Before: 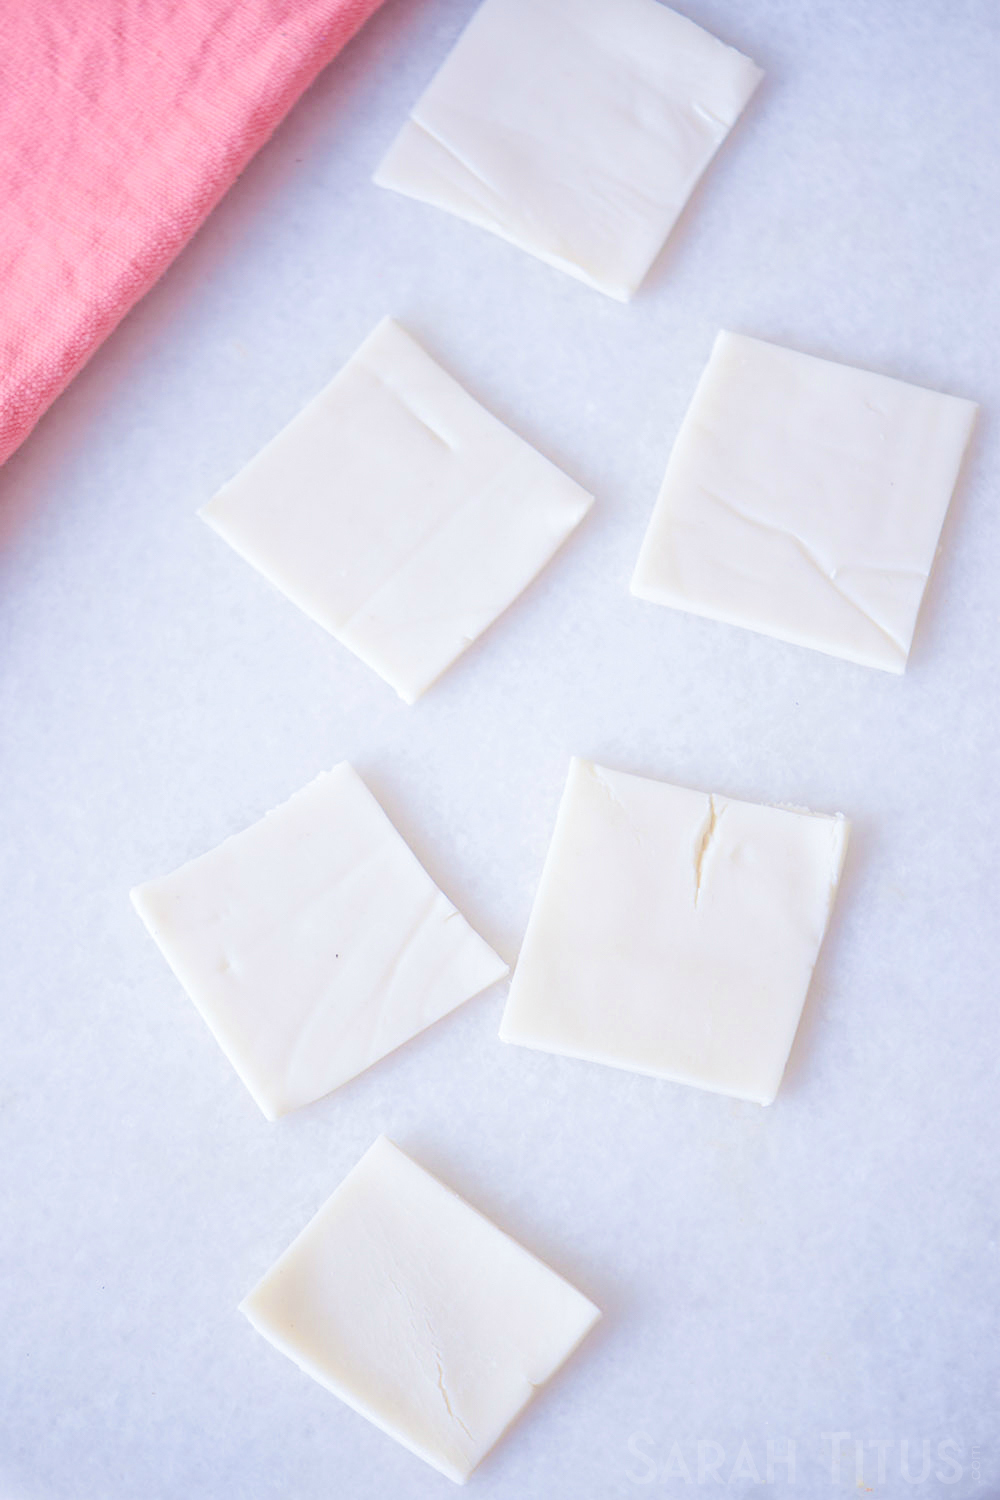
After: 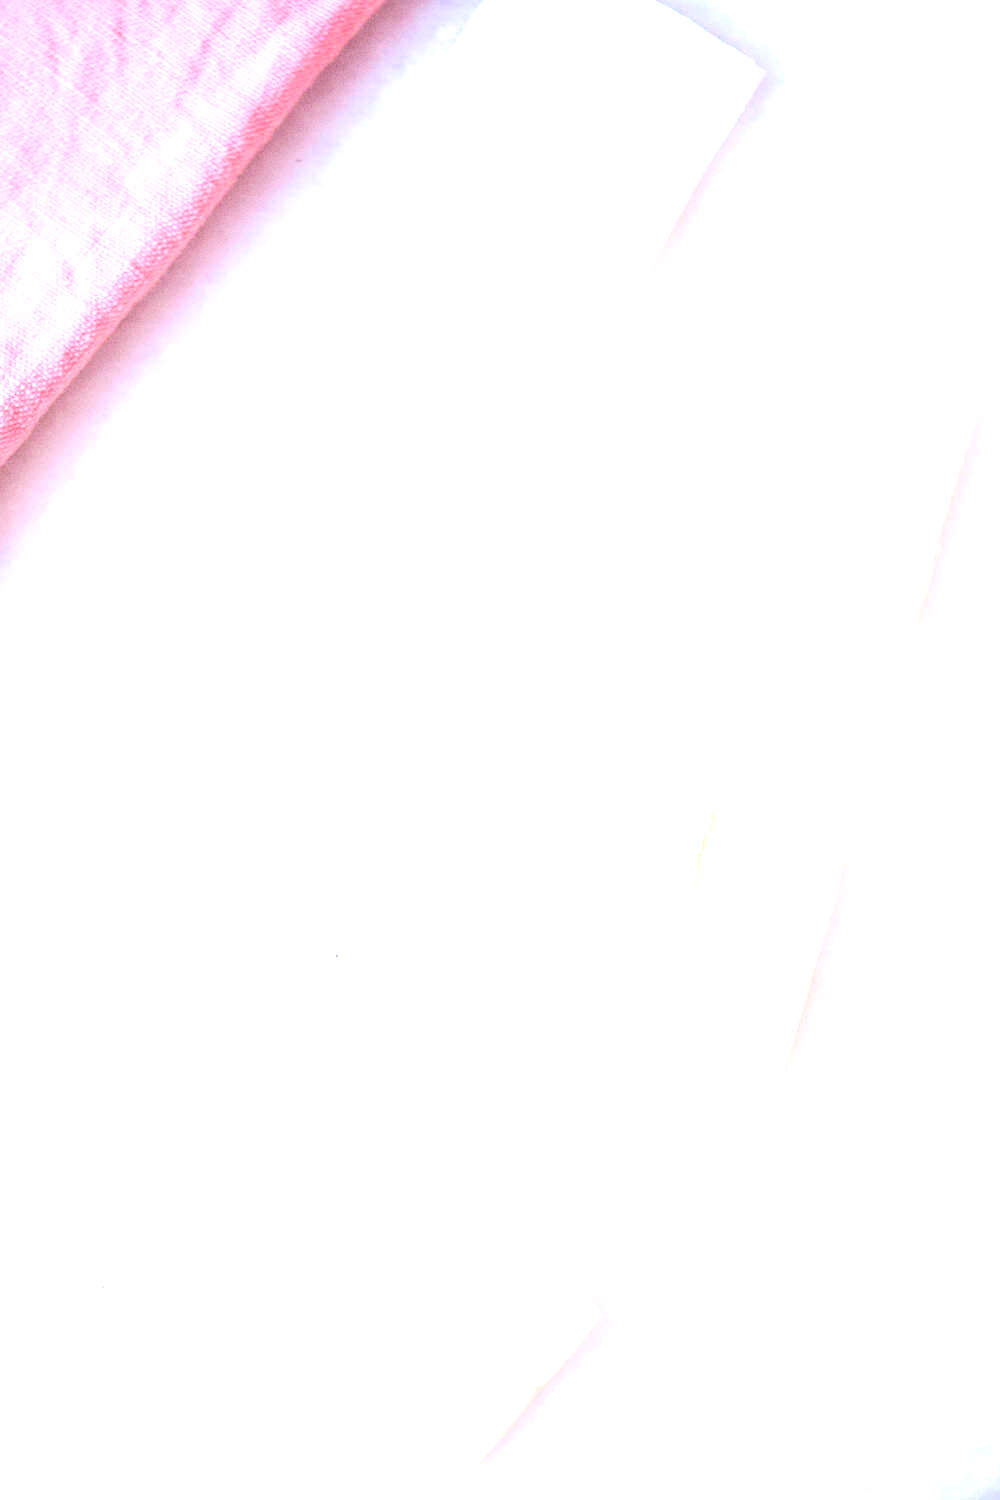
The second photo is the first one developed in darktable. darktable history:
exposure: black level correction 0, exposure 1.1 EV, compensate exposure bias true, compensate highlight preservation false
grain: coarseness 0.09 ISO
contrast equalizer: octaves 7, y [[0.6 ×6], [0.55 ×6], [0 ×6], [0 ×6], [0 ×6]], mix 0.29
